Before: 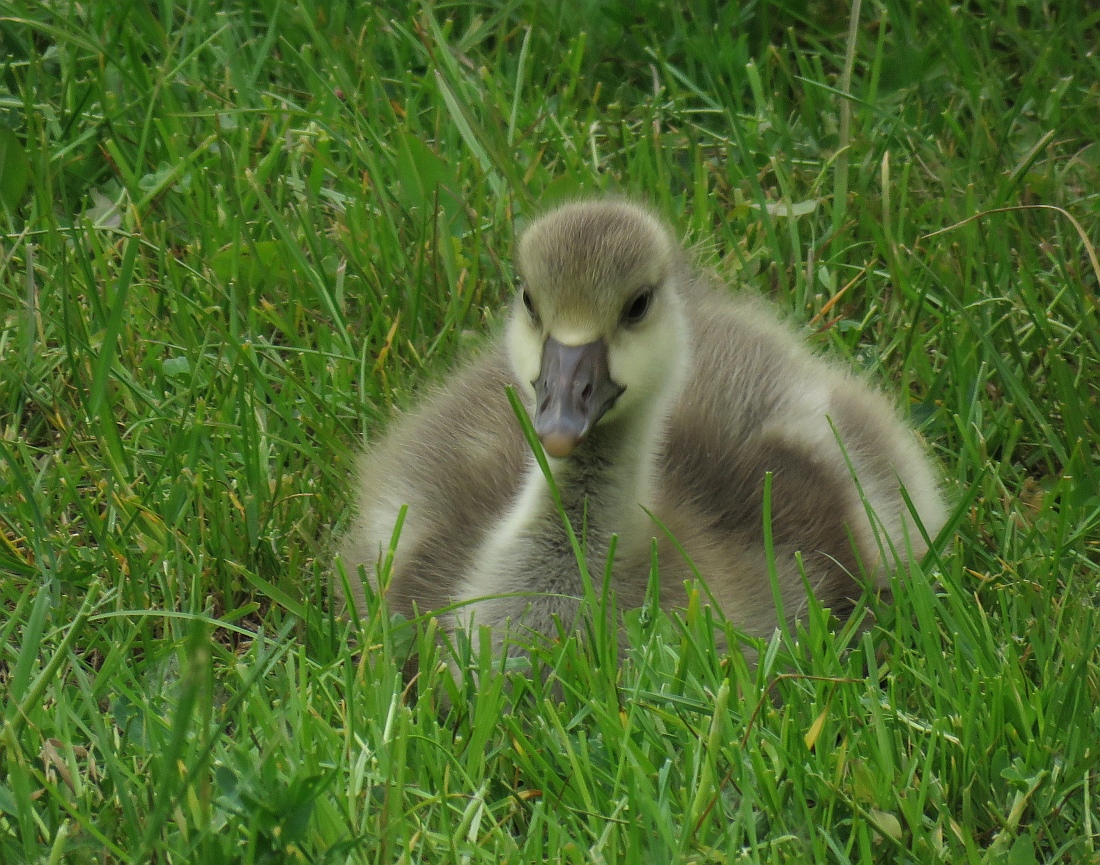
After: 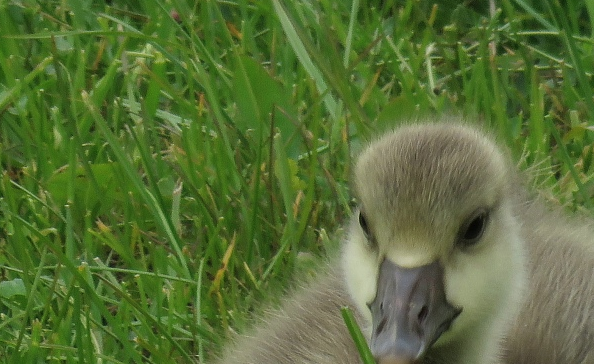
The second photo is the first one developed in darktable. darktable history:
contrast brightness saturation: saturation -0.053
crop: left 14.92%, top 9.109%, right 31.008%, bottom 48.694%
